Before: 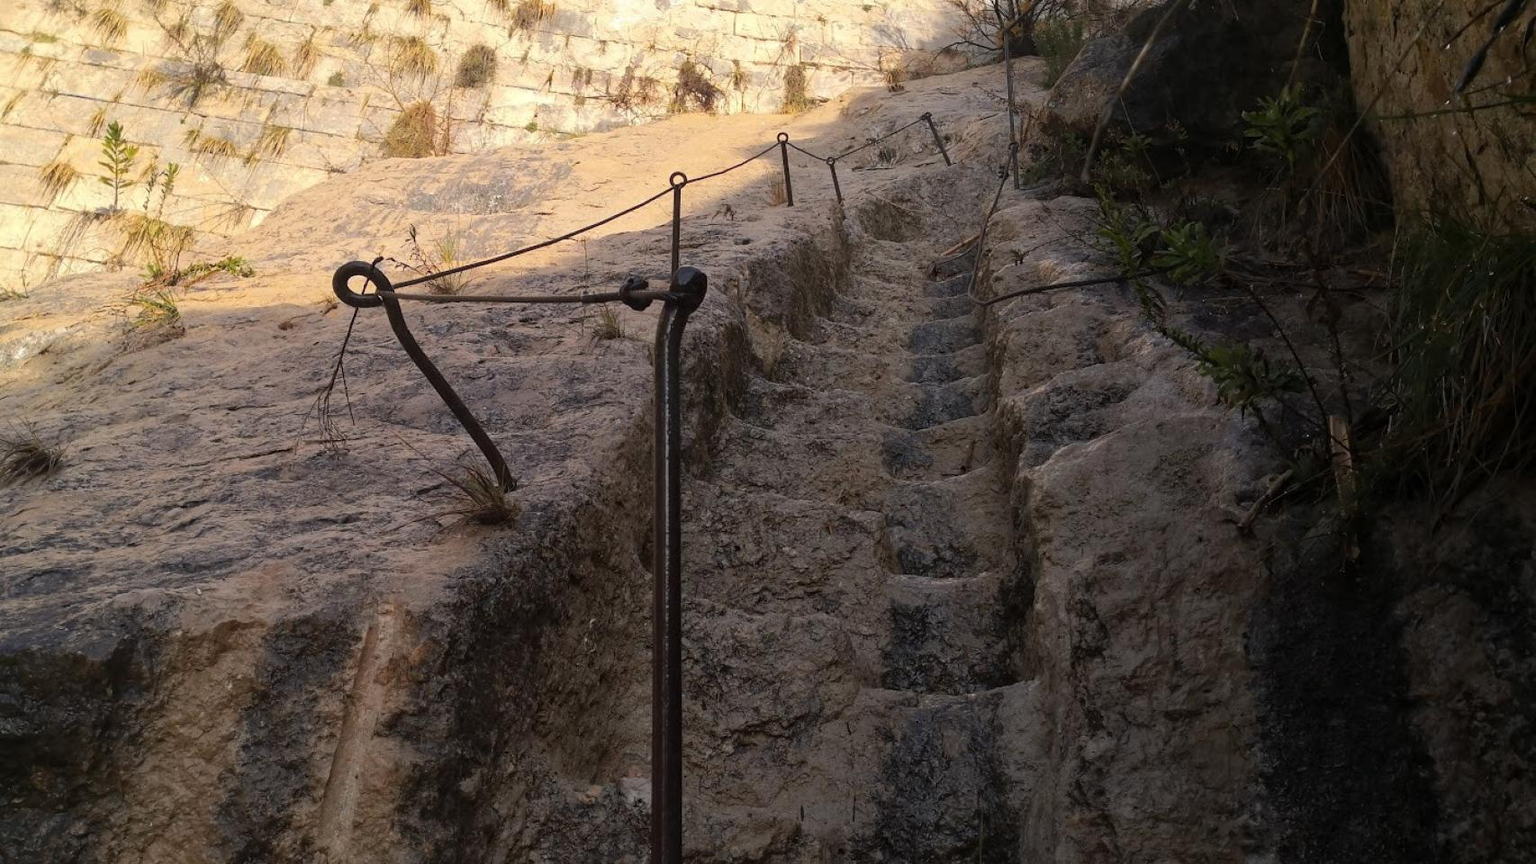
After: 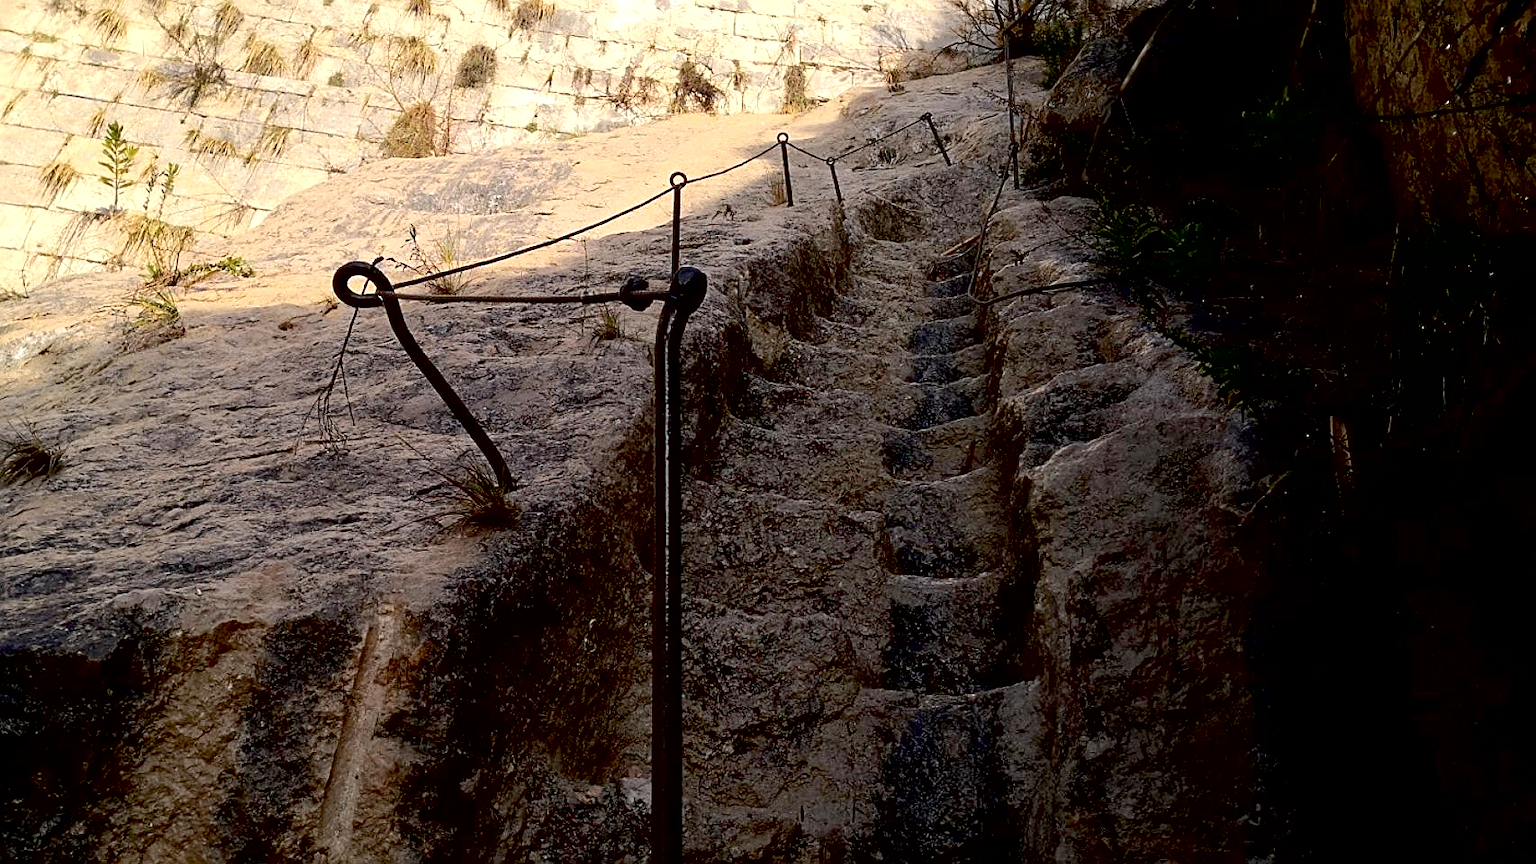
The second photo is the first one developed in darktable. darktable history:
exposure: black level correction 0.031, exposure 0.304 EV, compensate highlight preservation false
contrast brightness saturation: contrast 0.11, saturation -0.17
sharpen: on, module defaults
